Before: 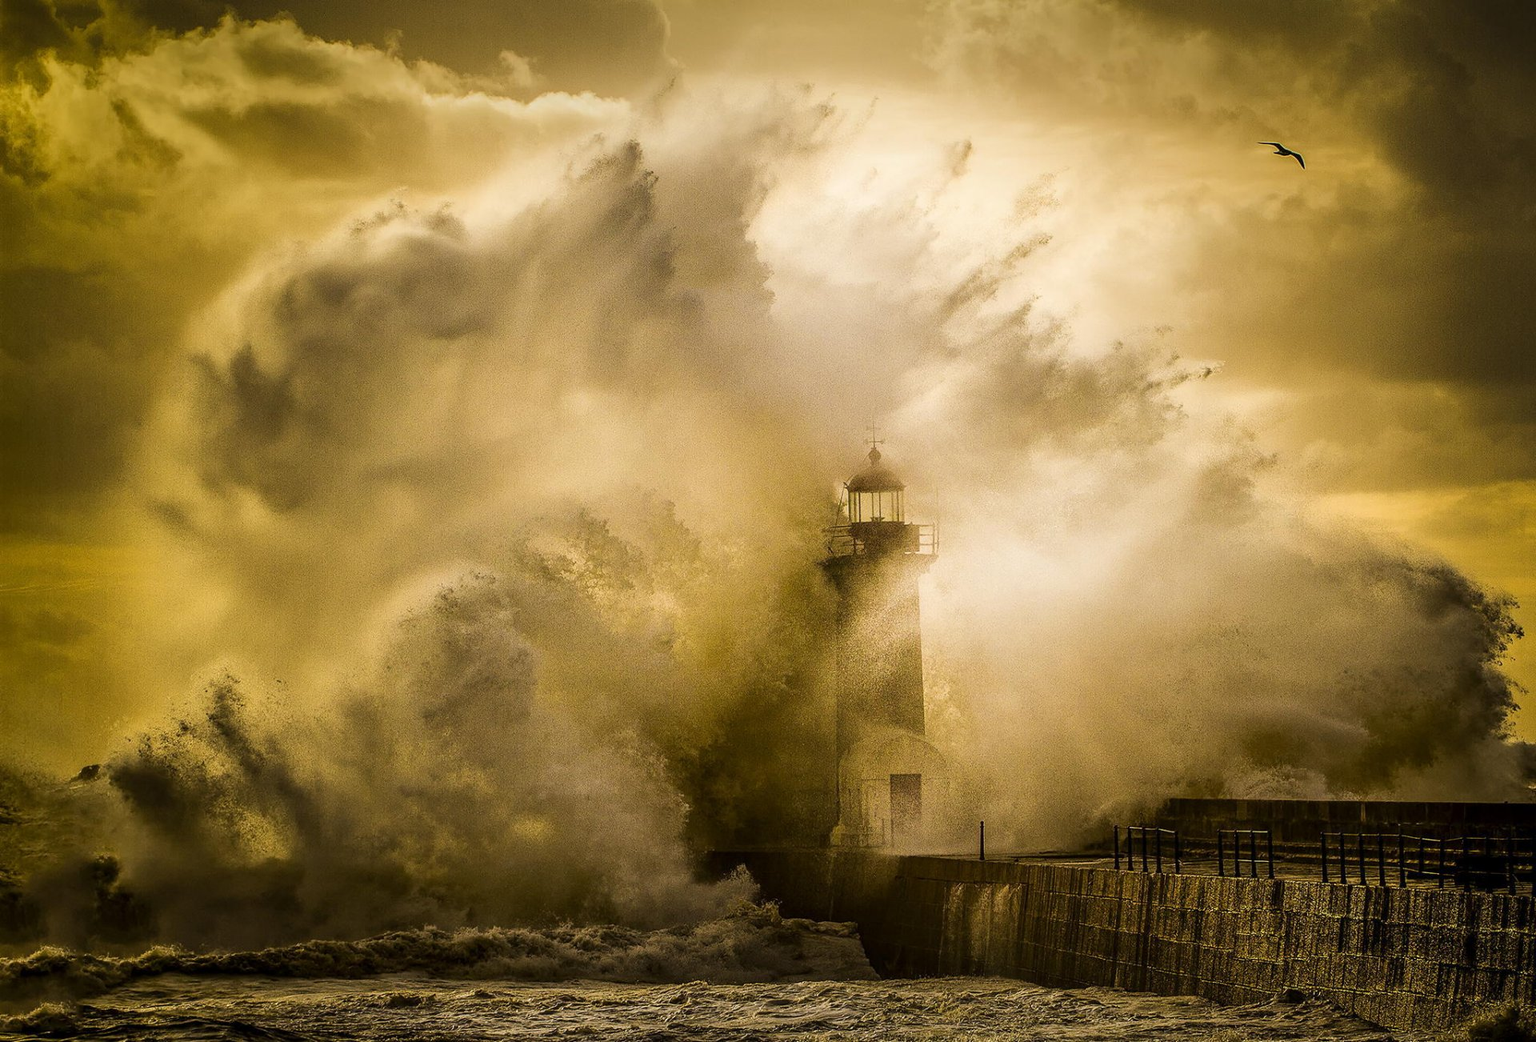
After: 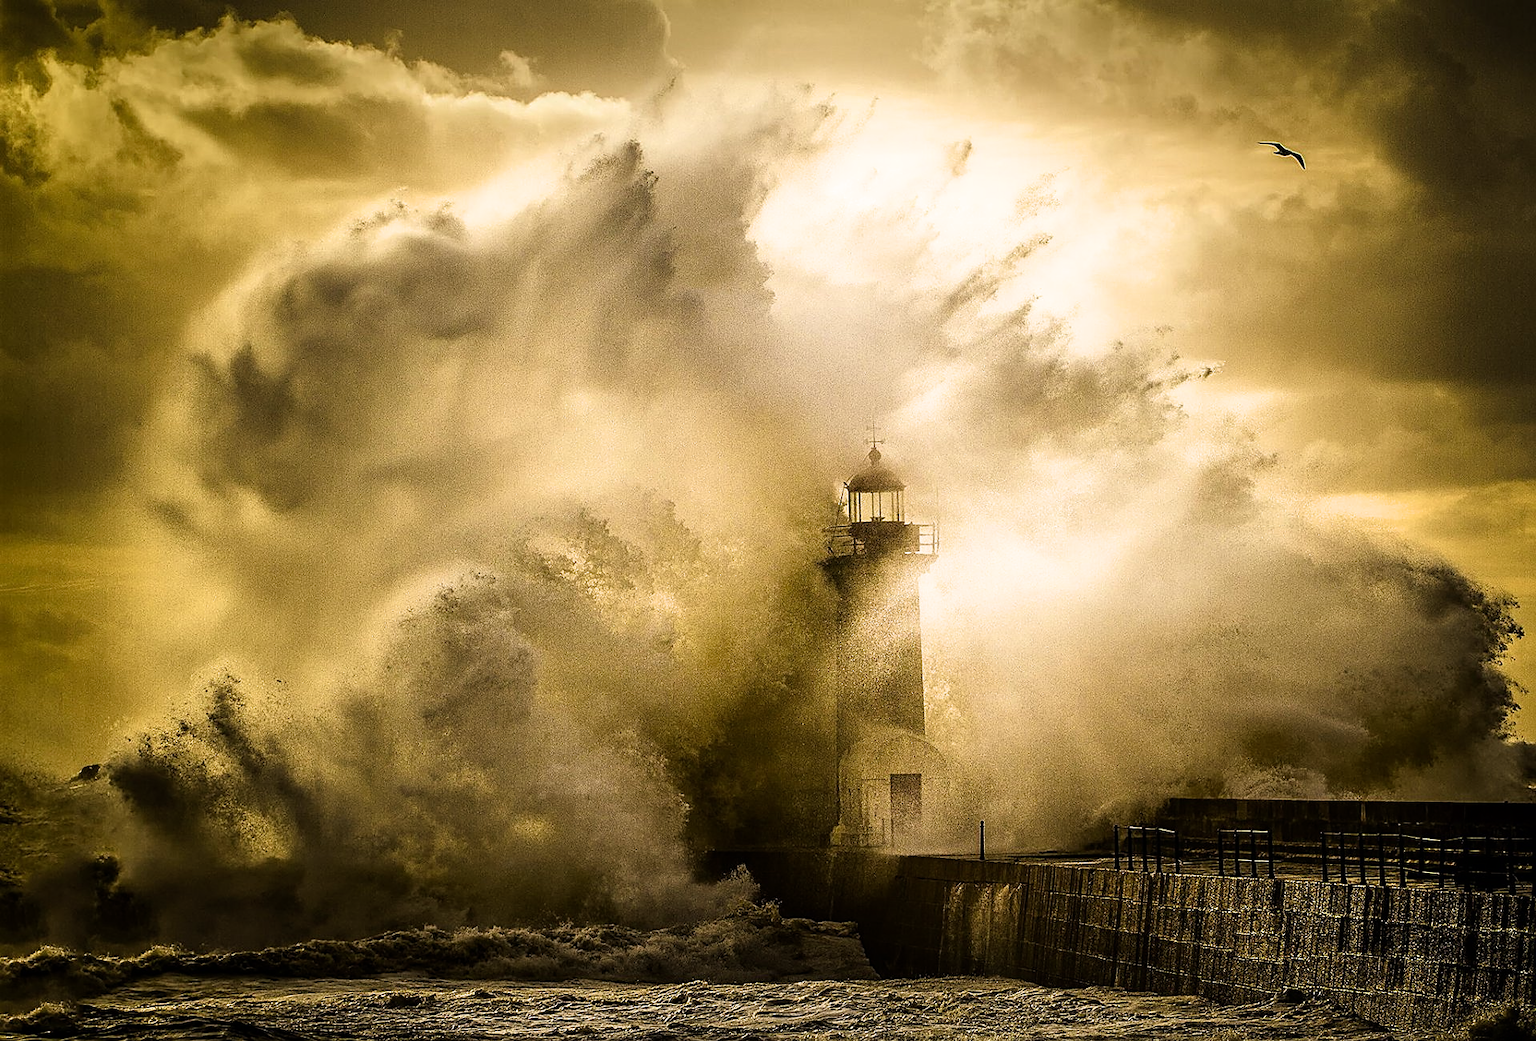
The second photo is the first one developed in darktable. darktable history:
filmic rgb: black relative exposure -9.07 EV, white relative exposure 2.32 EV, hardness 7.5, contrast in shadows safe
sharpen: on, module defaults
